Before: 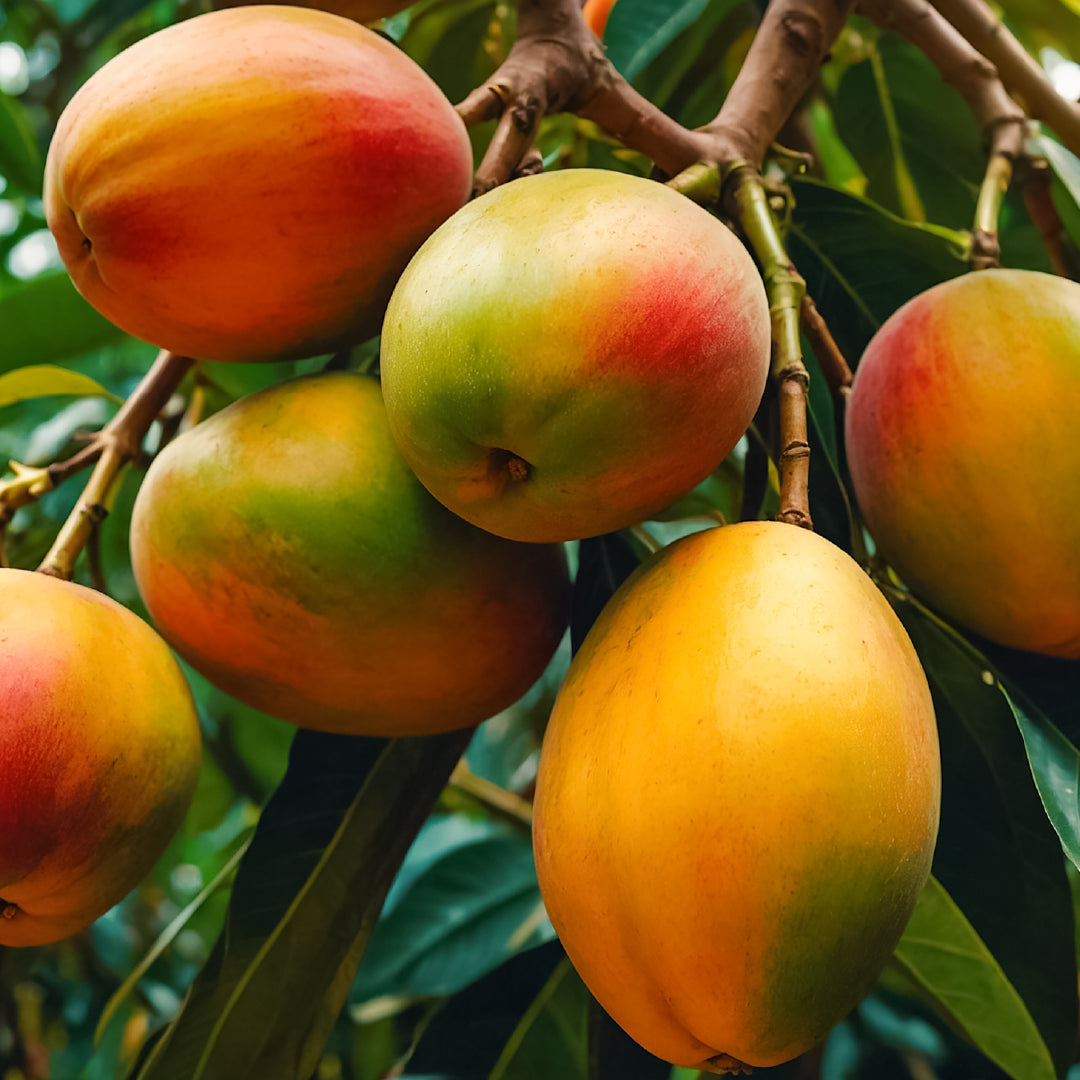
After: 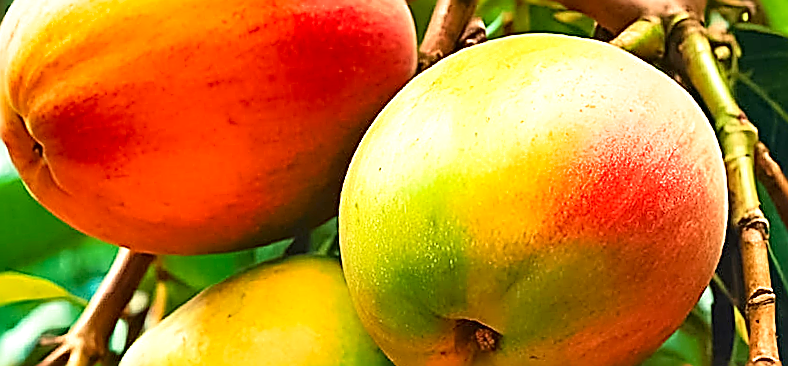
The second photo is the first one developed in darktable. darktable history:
rotate and perspective: rotation -4.57°, crop left 0.054, crop right 0.944, crop top 0.087, crop bottom 0.914
exposure: exposure 0.935 EV, compensate highlight preservation false
tone curve: curves: ch0 [(0, 0) (0.091, 0.077) (0.389, 0.458) (0.745, 0.82) (0.856, 0.899) (0.92, 0.938) (1, 0.973)]; ch1 [(0, 0) (0.437, 0.404) (0.5, 0.5) (0.529, 0.55) (0.58, 0.6) (0.616, 0.649) (1, 1)]; ch2 [(0, 0) (0.442, 0.415) (0.5, 0.5) (0.535, 0.557) (0.585, 0.62) (1, 1)], color space Lab, independent channels, preserve colors none
sharpen: amount 2
shadows and highlights: shadows 52.42, soften with gaussian
split-toning: shadows › saturation 0.61, highlights › saturation 0.58, balance -28.74, compress 87.36%
crop: left 0.579%, top 7.627%, right 23.167%, bottom 54.275%
